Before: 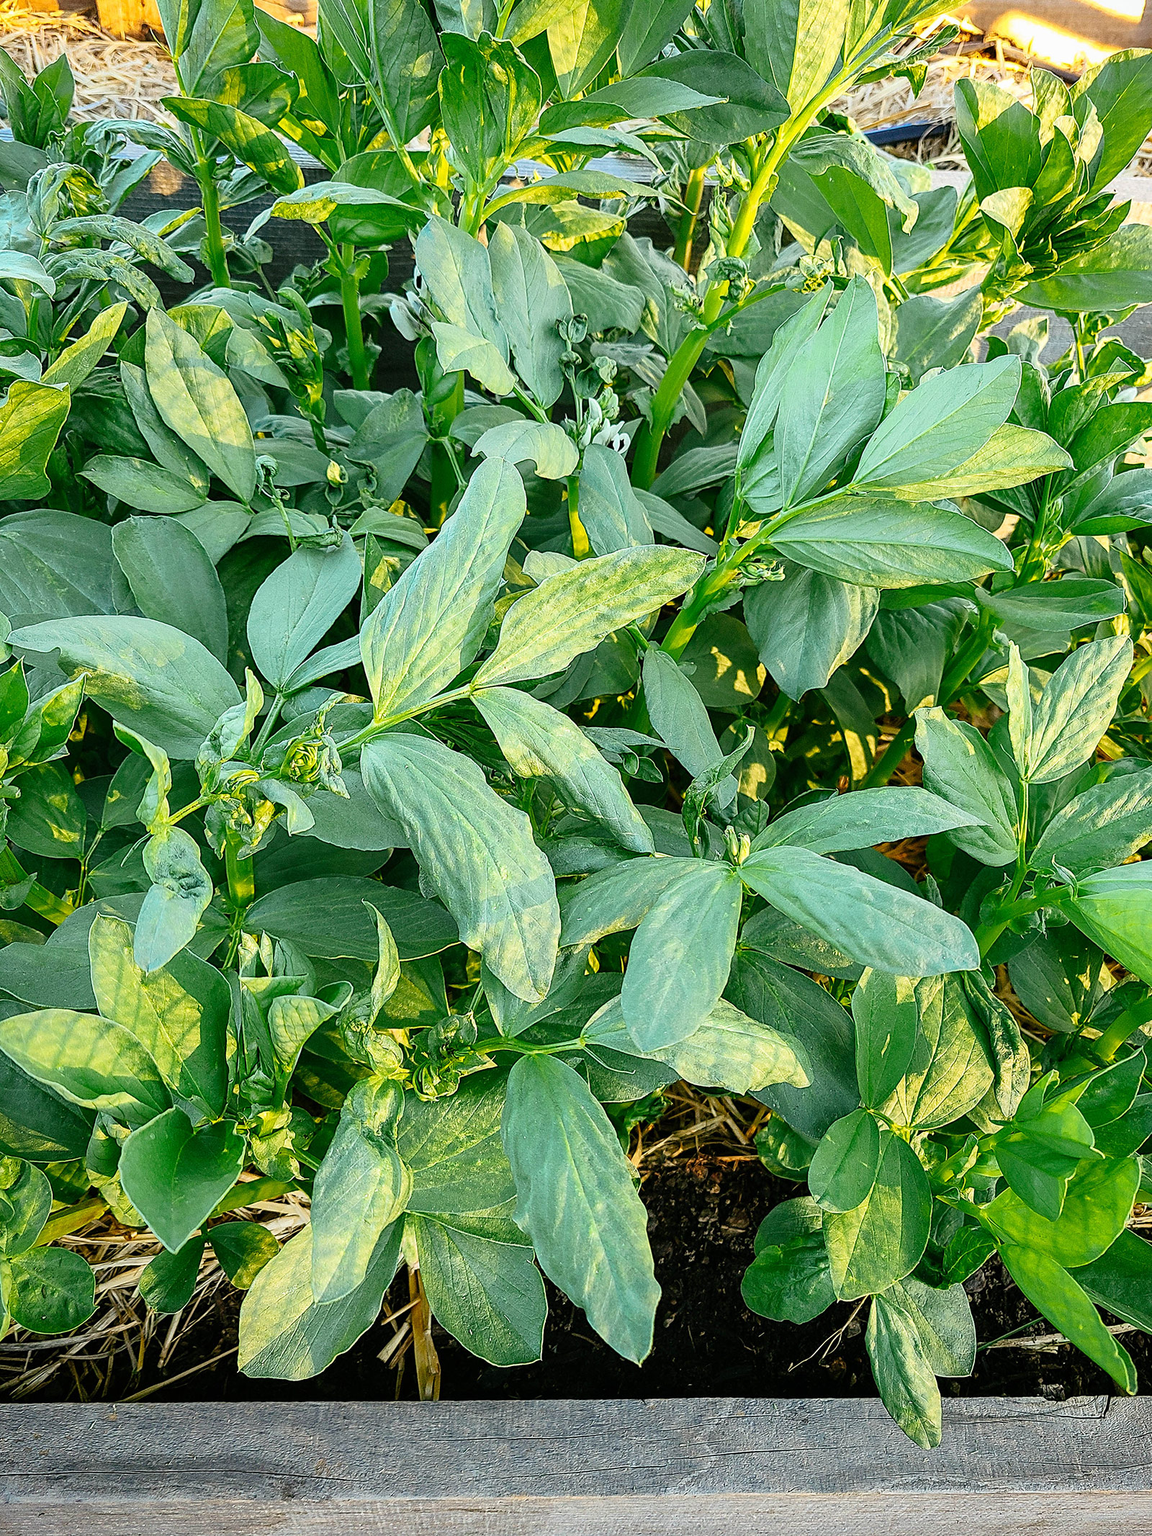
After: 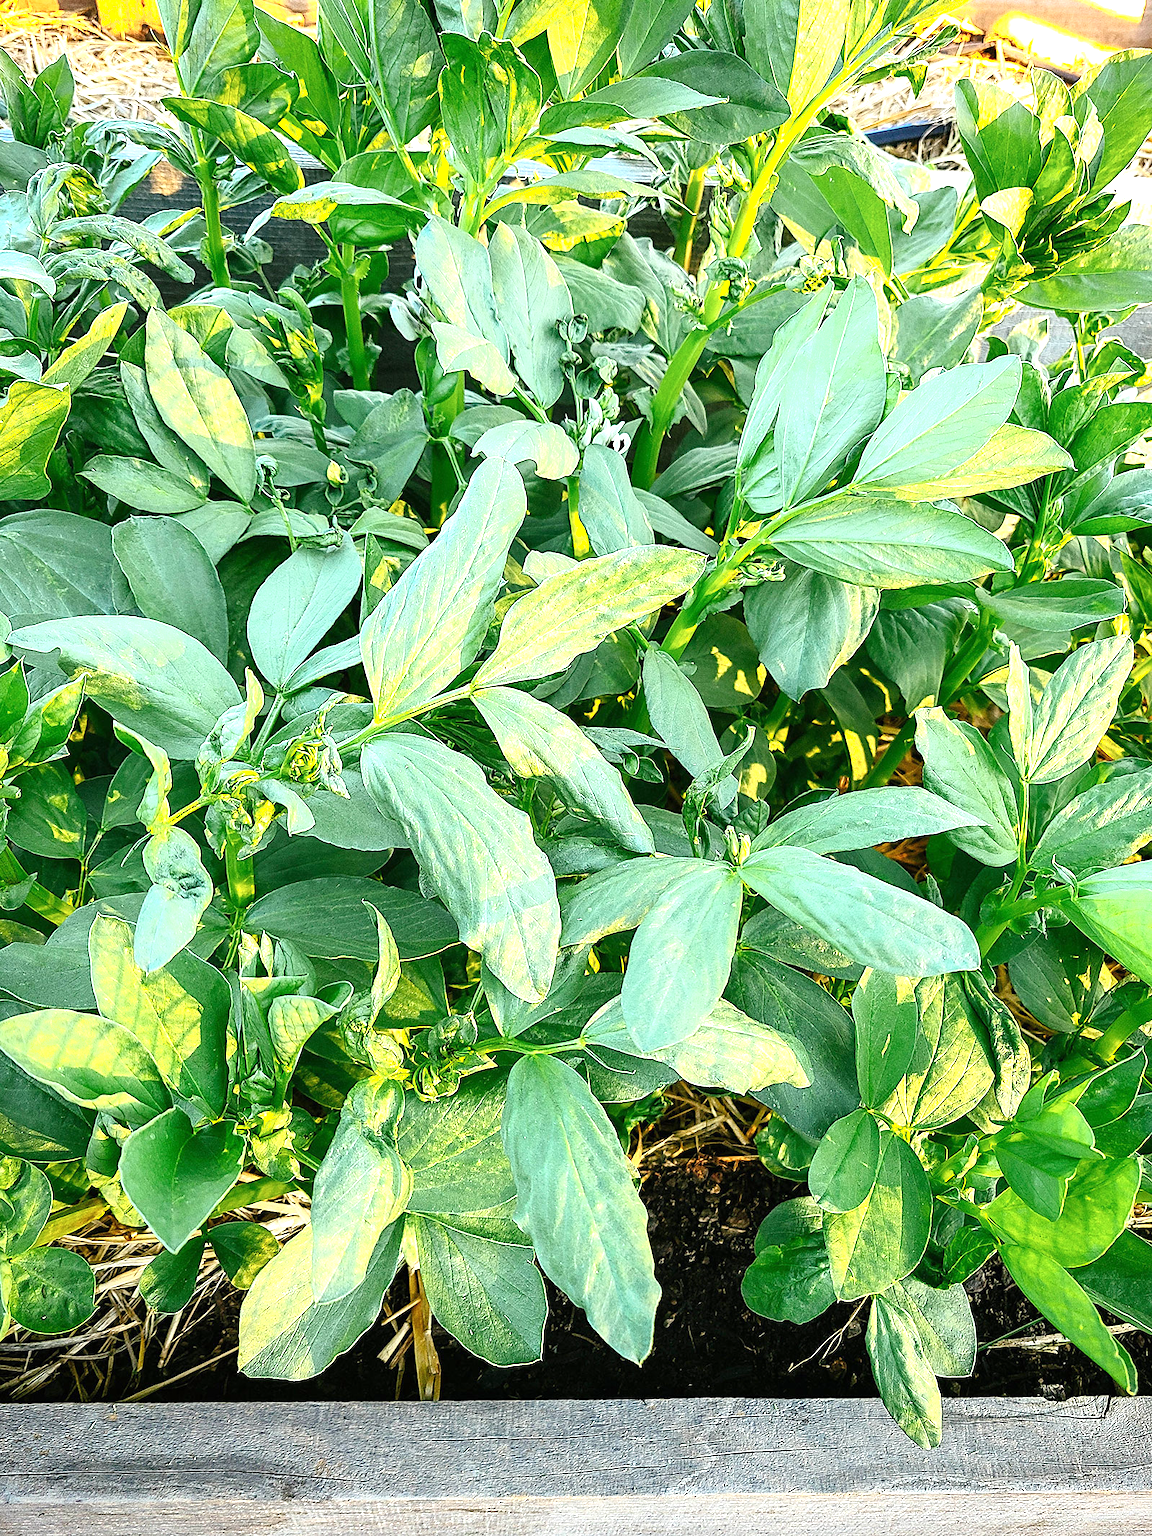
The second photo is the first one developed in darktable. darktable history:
shadows and highlights: shadows 0, highlights 40
exposure: black level correction 0, exposure 0.7 EV, compensate exposure bias true, compensate highlight preservation false
